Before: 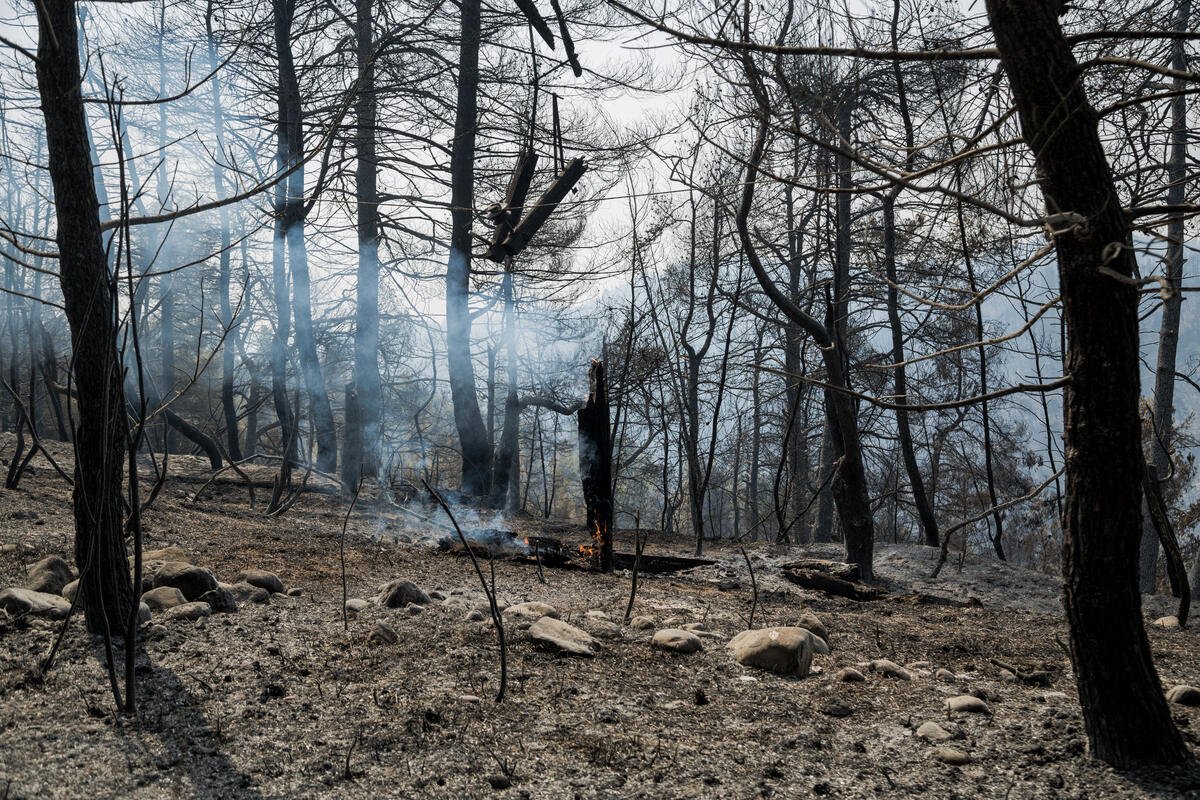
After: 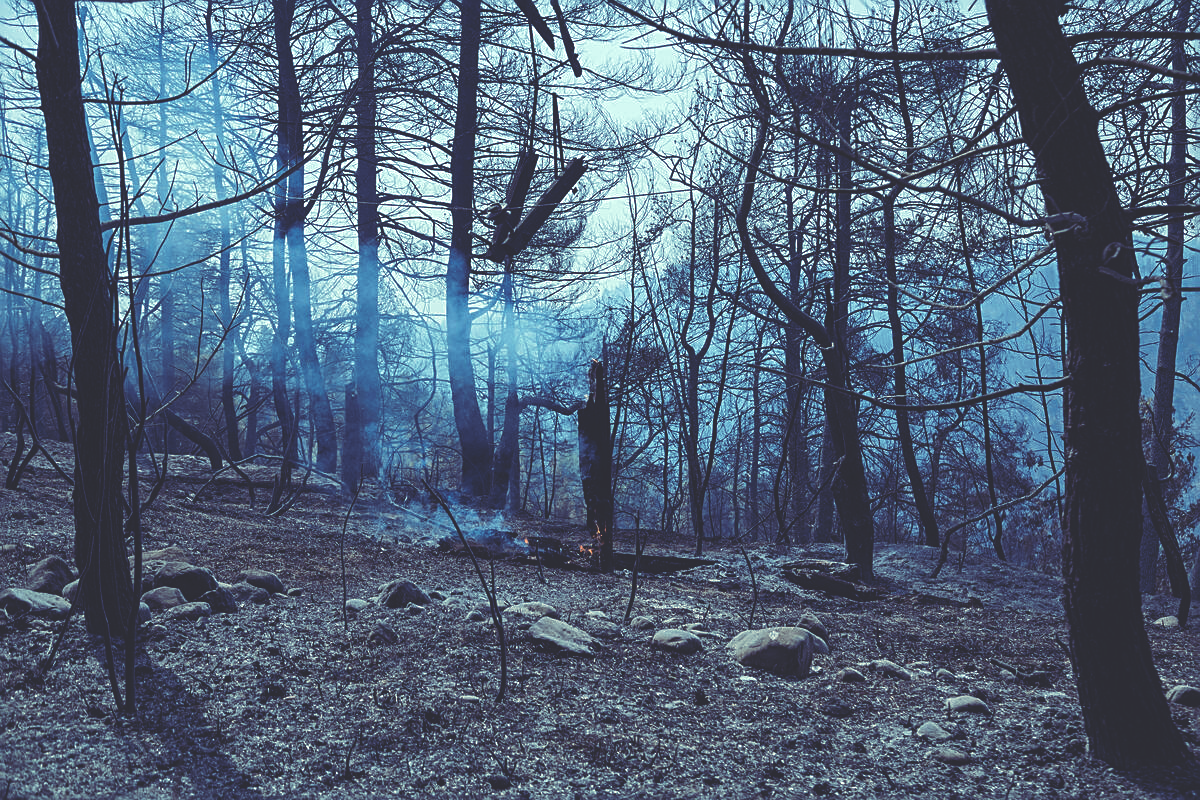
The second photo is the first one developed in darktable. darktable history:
sharpen: on, module defaults
rgb curve: curves: ch0 [(0, 0.186) (0.314, 0.284) (0.576, 0.466) (0.805, 0.691) (0.936, 0.886)]; ch1 [(0, 0.186) (0.314, 0.284) (0.581, 0.534) (0.771, 0.746) (0.936, 0.958)]; ch2 [(0, 0.216) (0.275, 0.39) (1, 1)], mode RGB, independent channels, compensate middle gray true, preserve colors none
